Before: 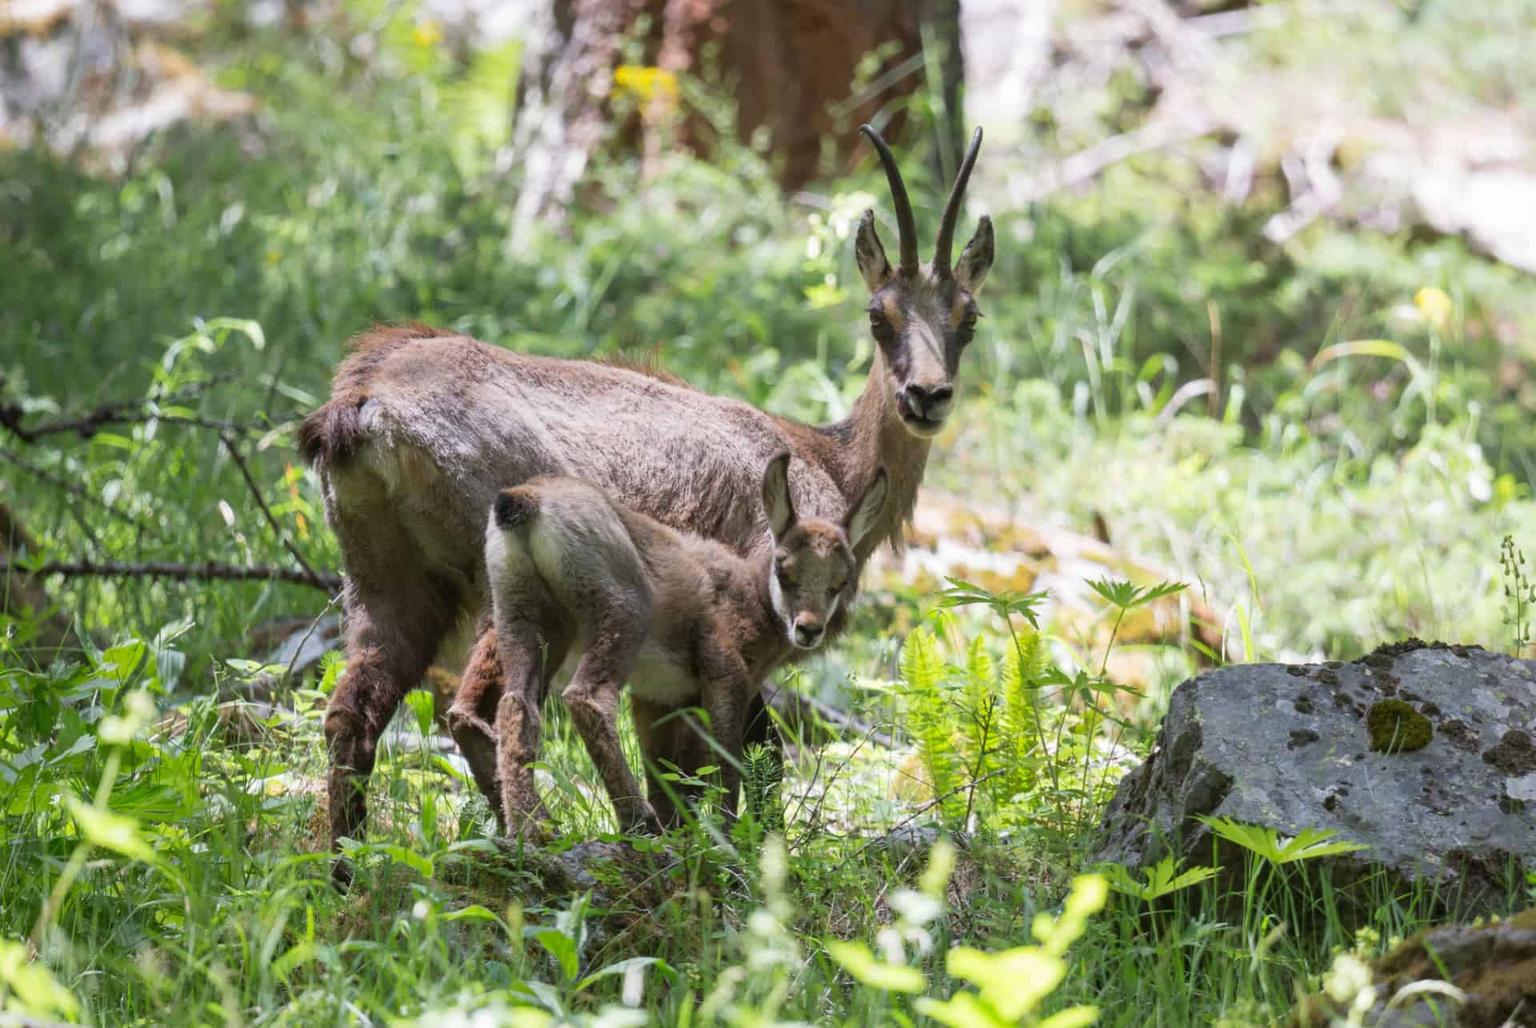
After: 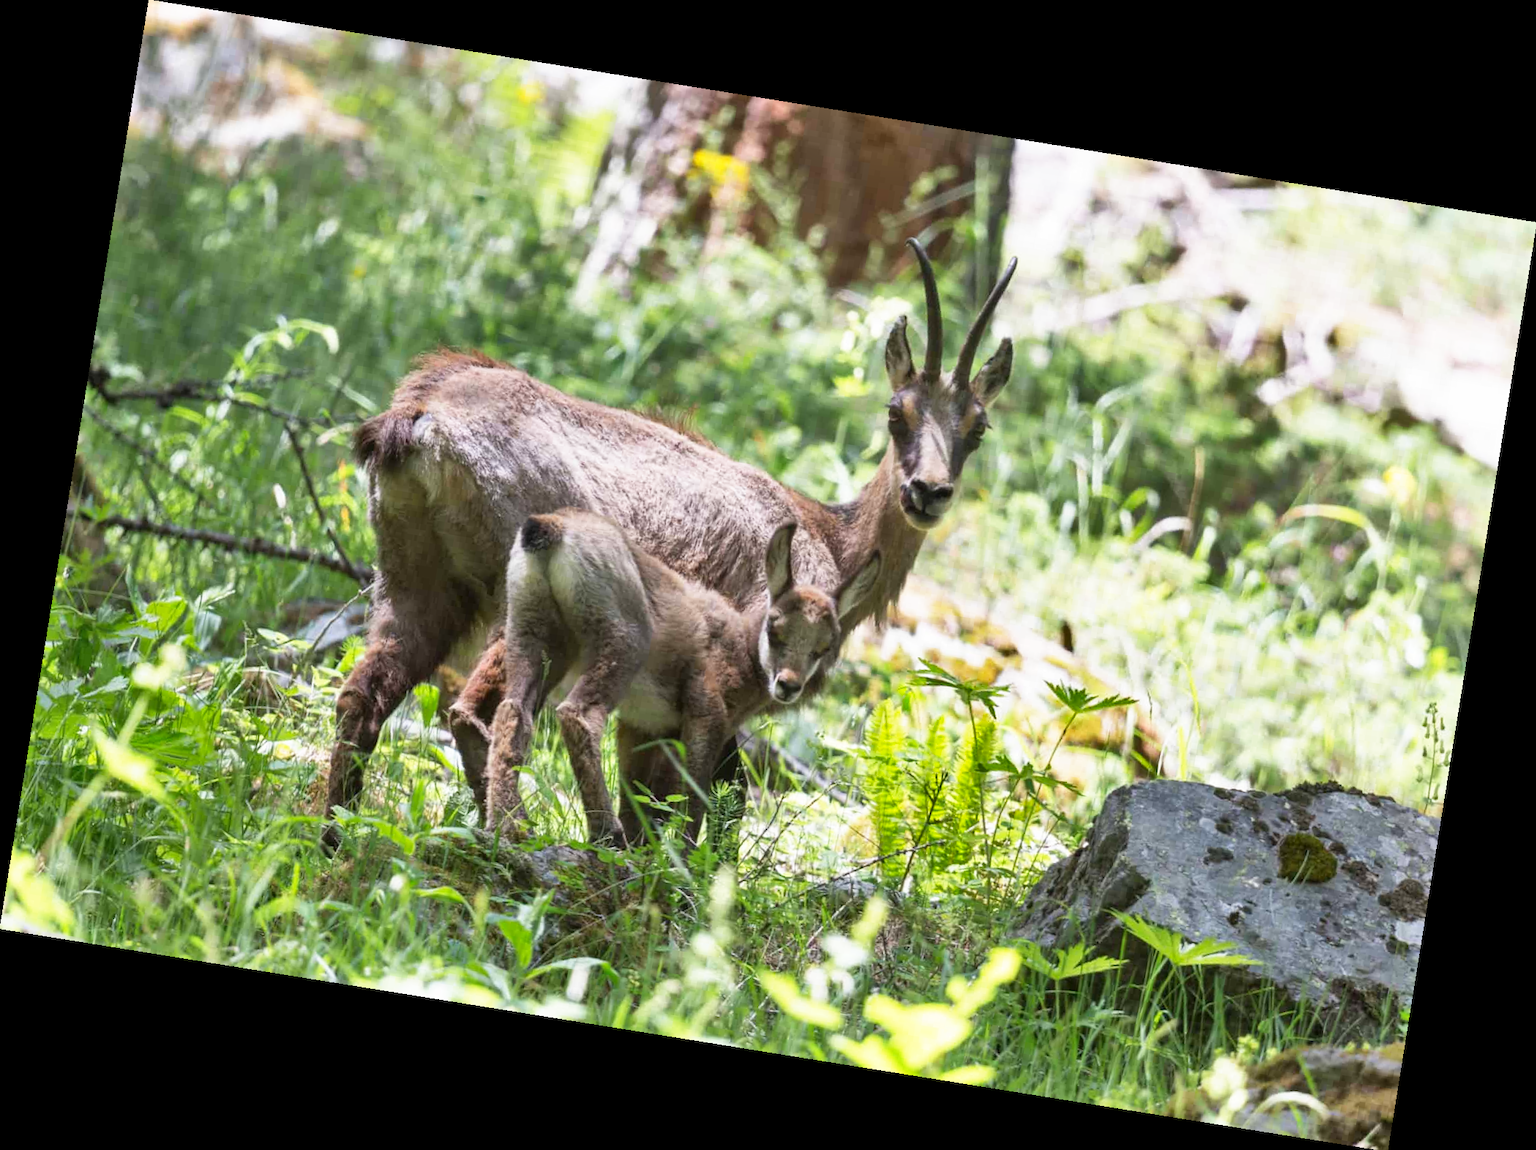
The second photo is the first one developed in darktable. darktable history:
rotate and perspective: rotation 9.12°, automatic cropping off
shadows and highlights: soften with gaussian
base curve: curves: ch0 [(0, 0) (0.688, 0.865) (1, 1)], preserve colors none
